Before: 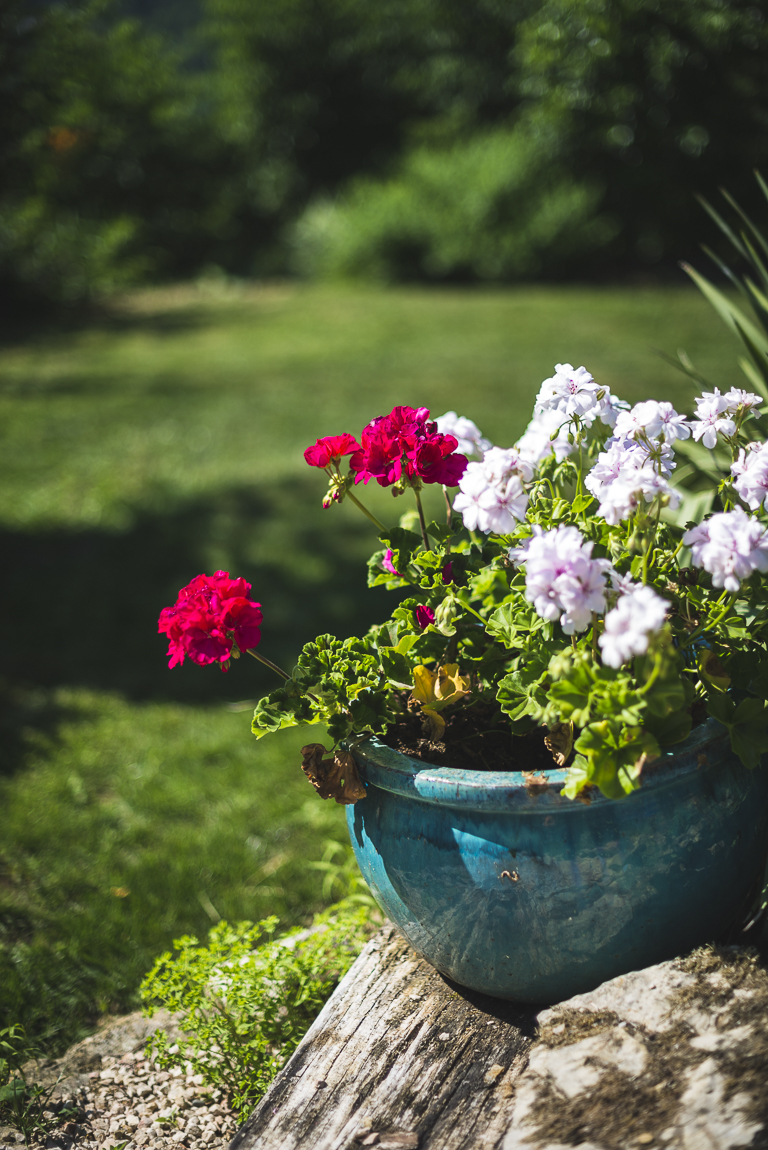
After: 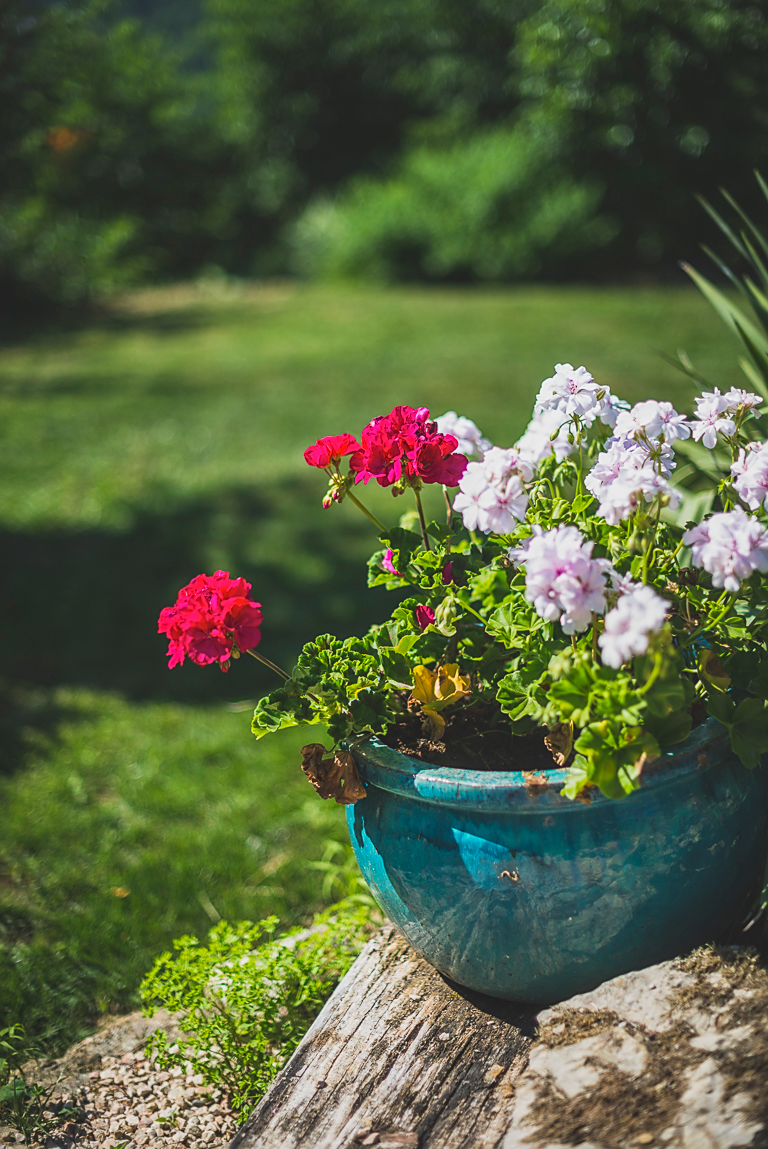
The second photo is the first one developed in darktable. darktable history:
exposure: compensate highlight preservation false
sharpen: radius 1.864, amount 0.398, threshold 1.271
crop: bottom 0.071%
local contrast: detail 130%
white balance: red 1, blue 1
lowpass: radius 0.1, contrast 0.85, saturation 1.1, unbound 0
contrast brightness saturation: contrast -0.1, saturation -0.1
